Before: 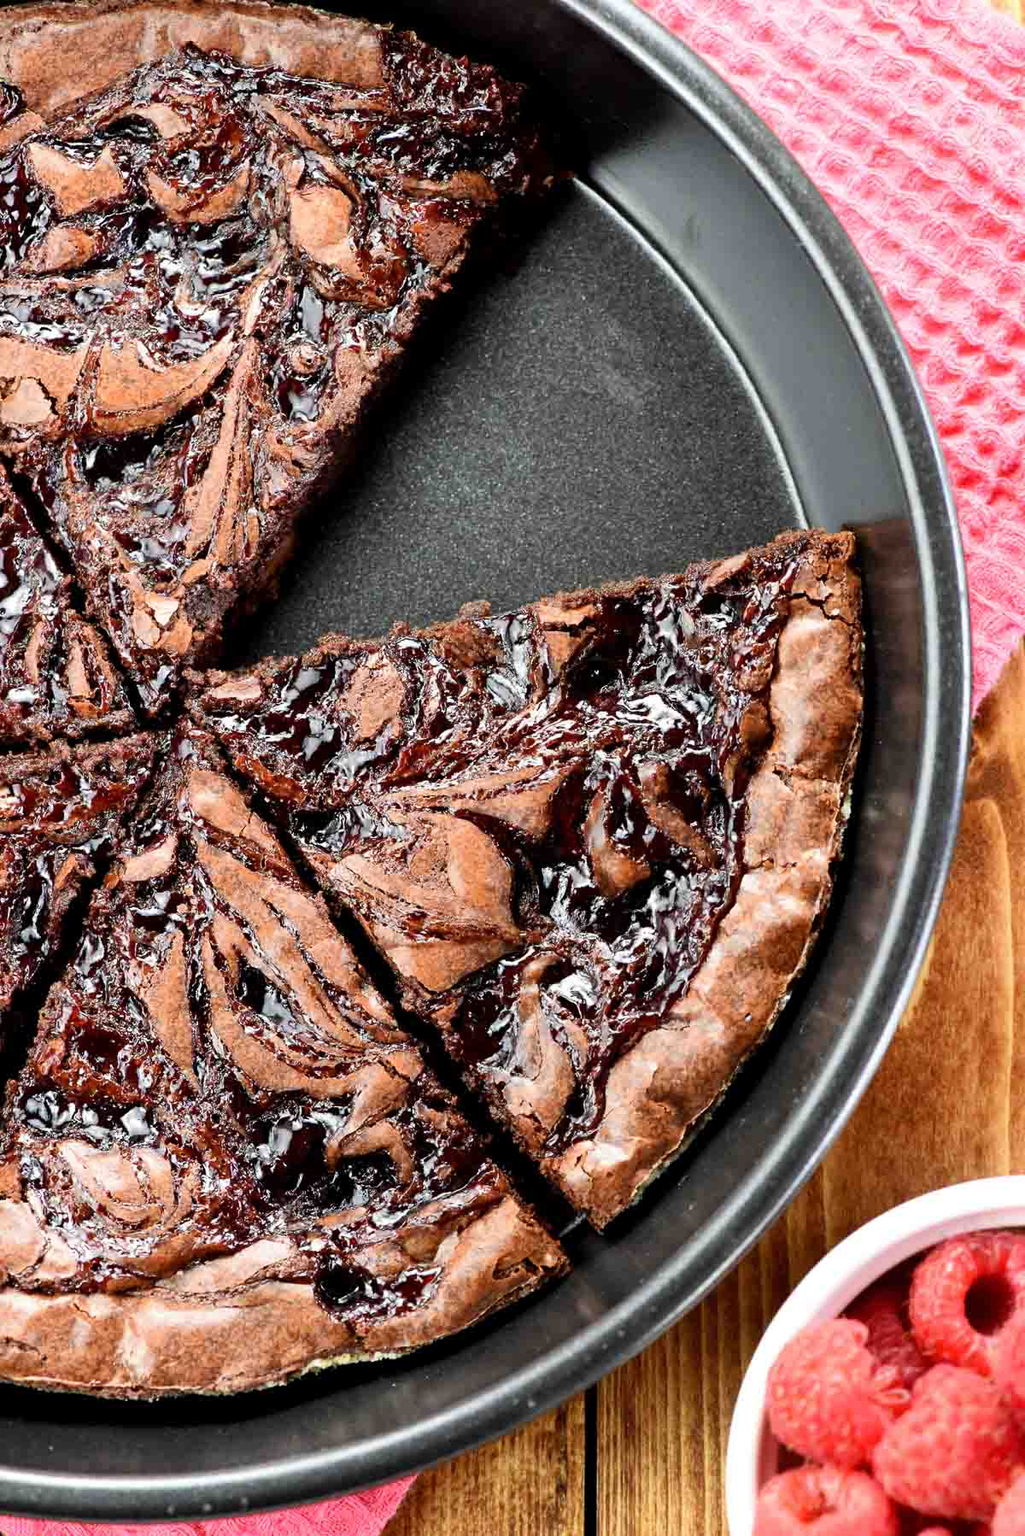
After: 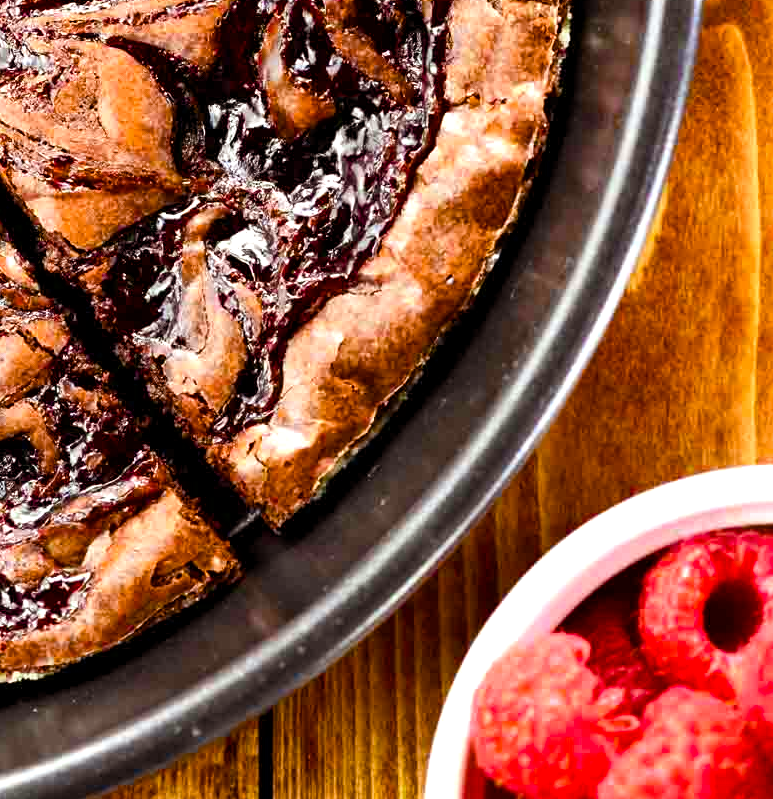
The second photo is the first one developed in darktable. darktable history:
crop and rotate: left 35.527%, top 50.736%, bottom 4.798%
color balance rgb: power › chroma 1.063%, power › hue 26.57°, perceptual saturation grading › global saturation 36.448%, perceptual saturation grading › shadows 36%, perceptual brilliance grading › highlights 13.471%, perceptual brilliance grading › mid-tones 7.71%, perceptual brilliance grading › shadows -18.179%, global vibrance -17.29%, contrast -6.566%
